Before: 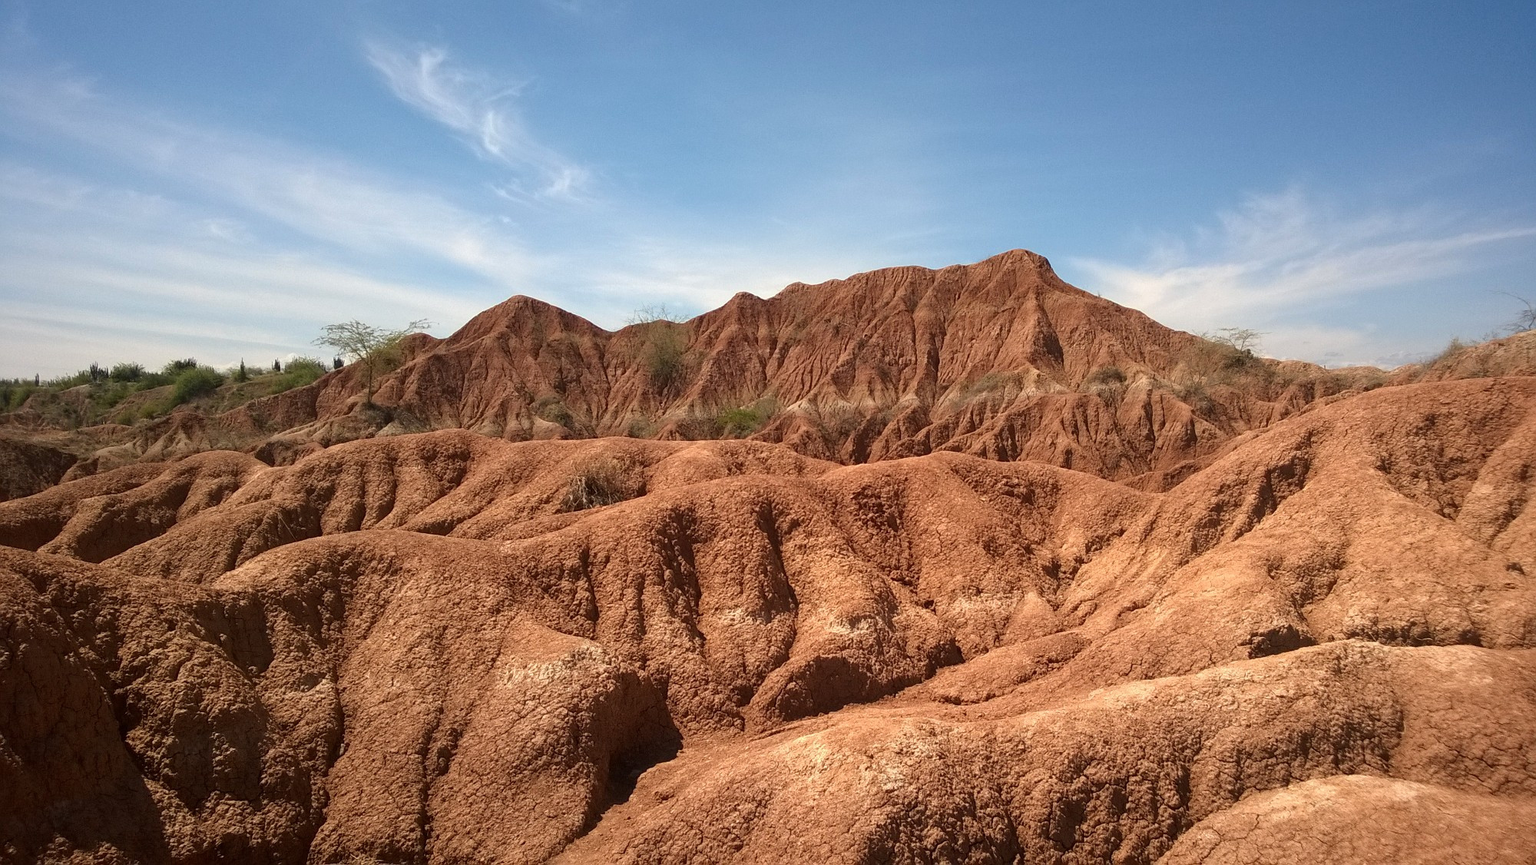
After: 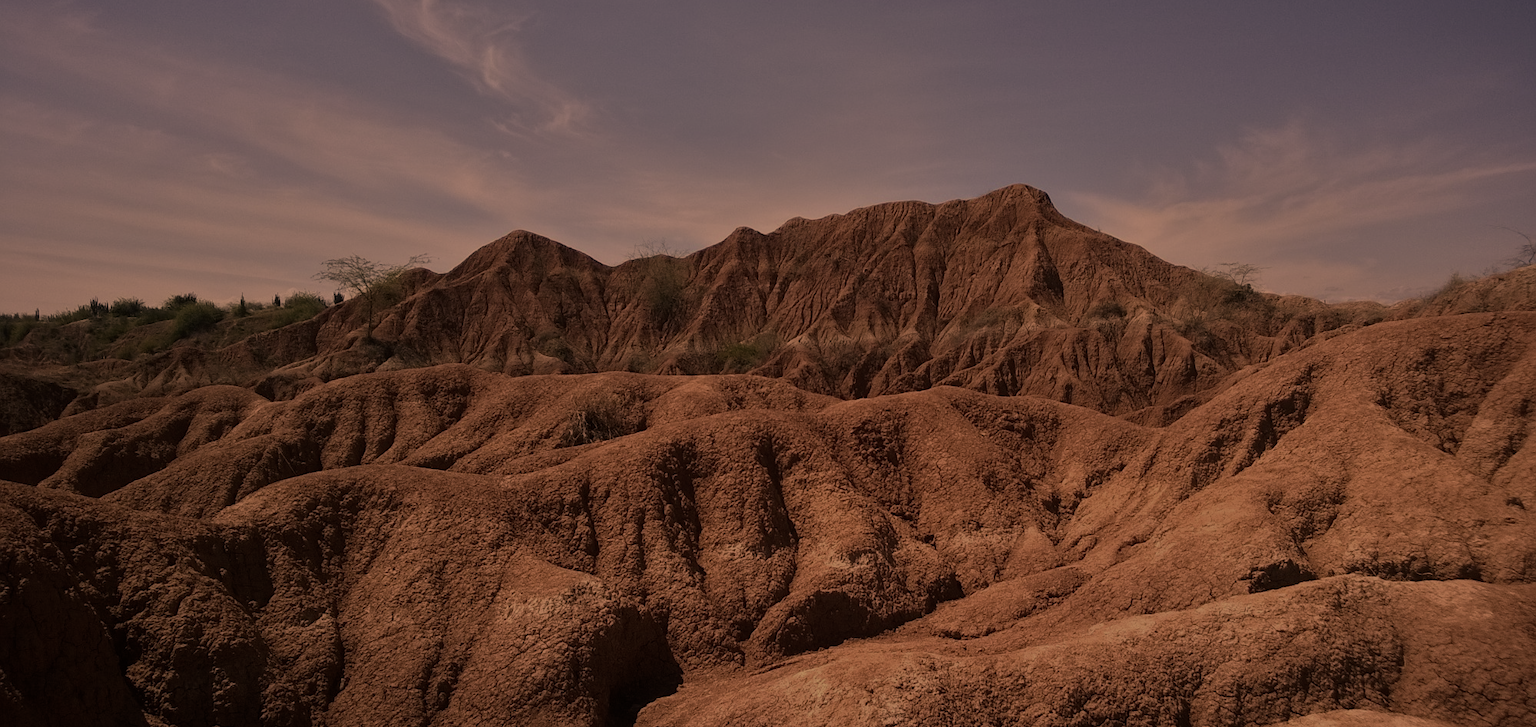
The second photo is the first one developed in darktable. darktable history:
tone equalizer: -8 EV -1.96 EV, -7 EV -2 EV, -6 EV -2 EV, -5 EV -1.97 EV, -4 EV -2 EV, -3 EV -1.99 EV, -2 EV -1.99 EV, -1 EV -1.62 EV, +0 EV -1.99 EV
color correction: highlights a* 39.72, highlights b* 39.6, saturation 0.686
crop: top 7.612%, bottom 8.233%
